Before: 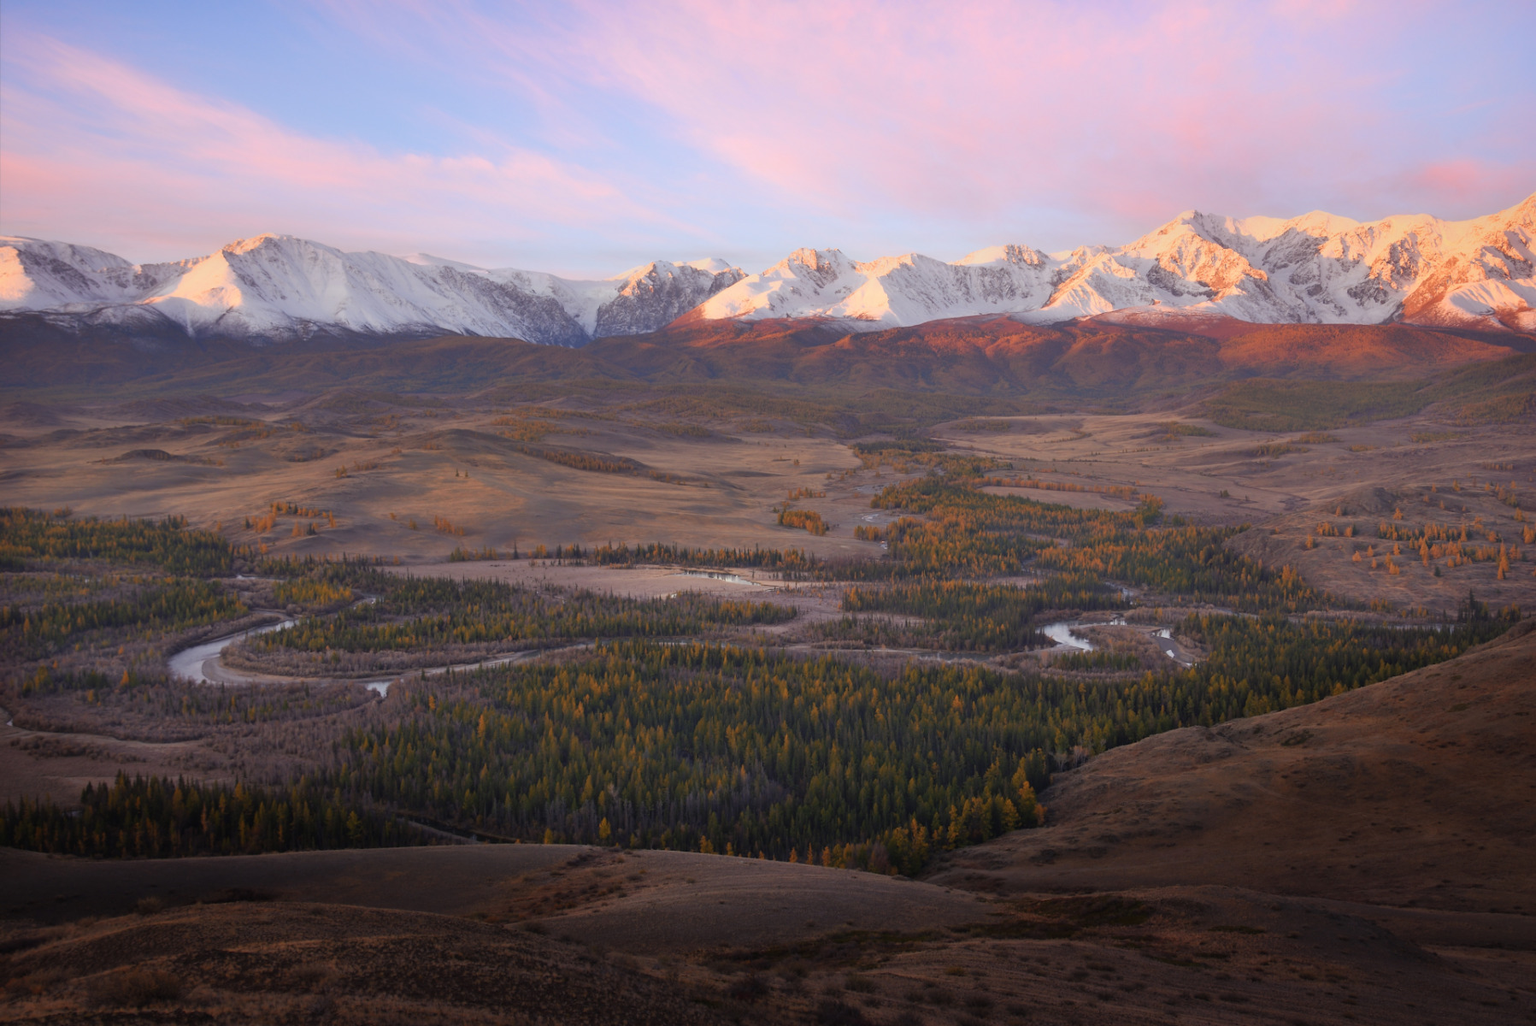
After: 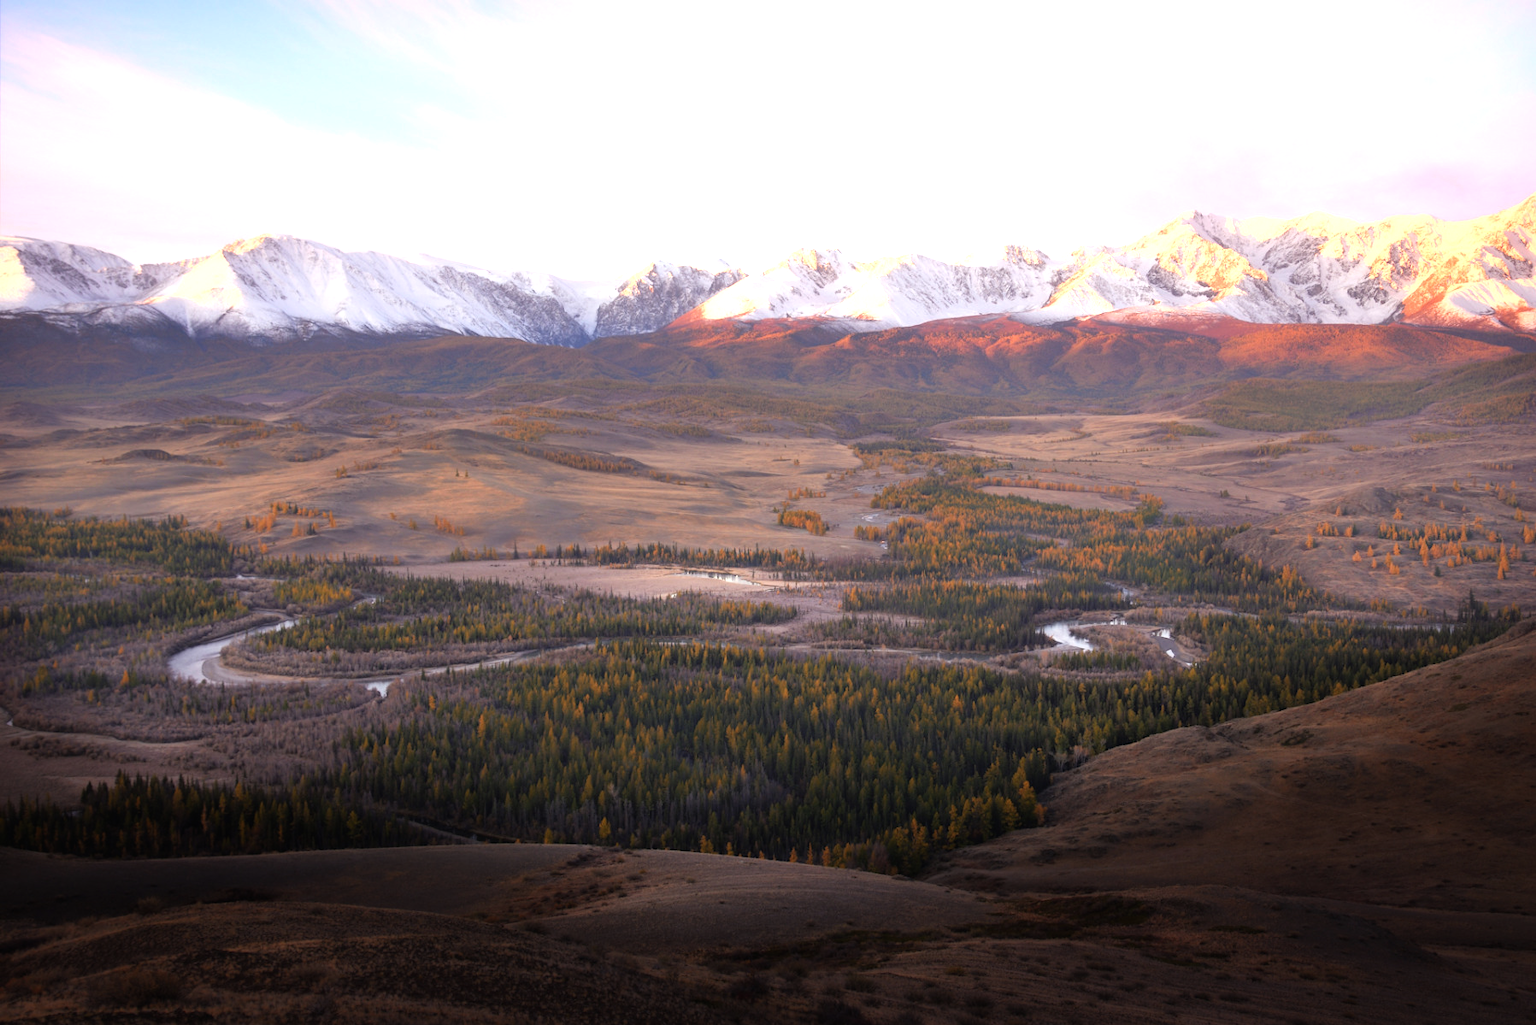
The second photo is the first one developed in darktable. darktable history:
tone equalizer: -8 EV -1.11 EV, -7 EV -1.01 EV, -6 EV -0.87 EV, -5 EV -0.603 EV, -3 EV 0.602 EV, -2 EV 0.848 EV, -1 EV 1.01 EV, +0 EV 1.06 EV
